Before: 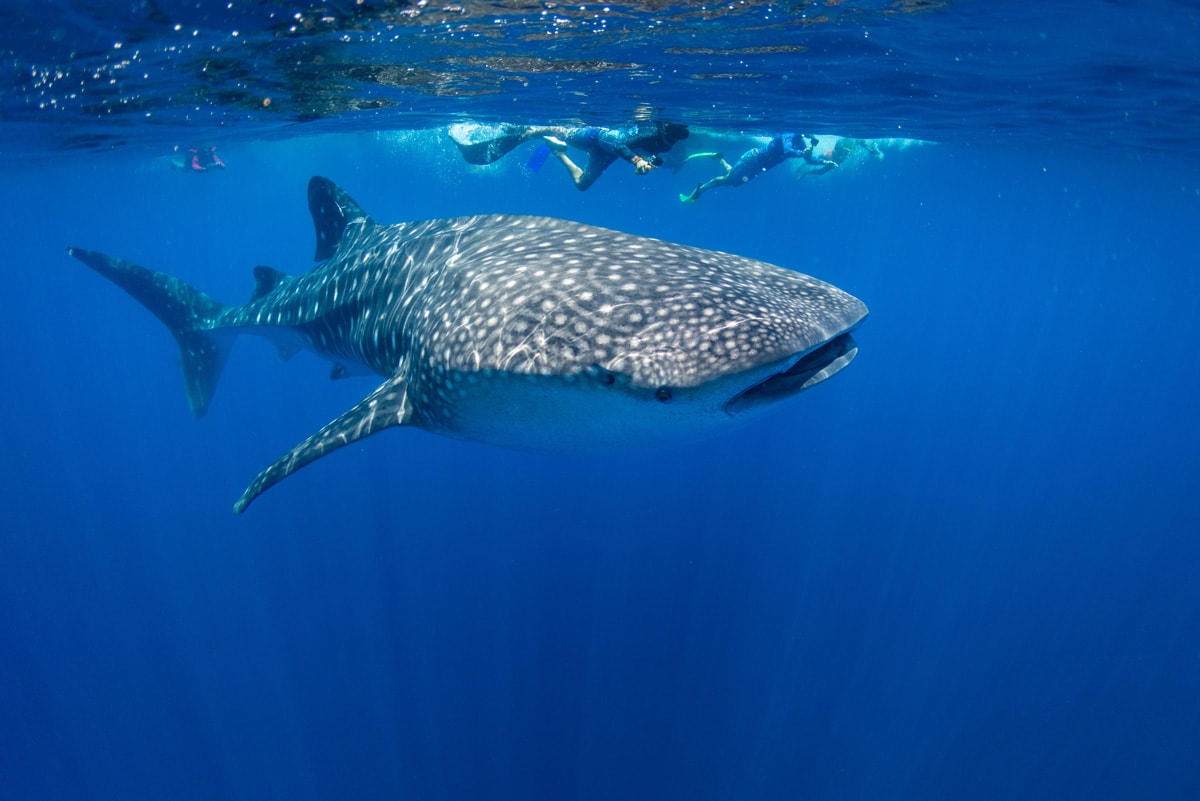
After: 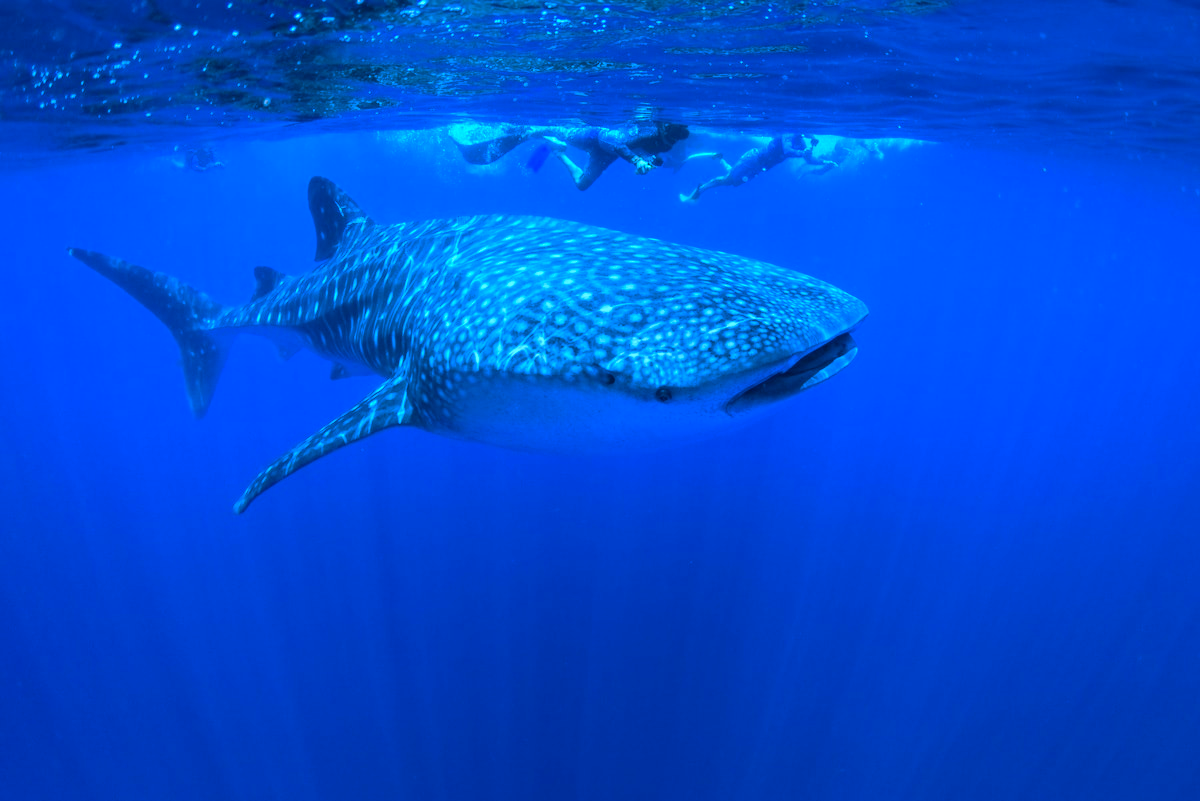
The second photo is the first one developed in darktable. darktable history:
color calibration: output R [1.063, -0.012, -0.003, 0], output B [-0.079, 0.047, 1, 0], illuminant custom, x 0.46, y 0.43, temperature 2642.66 K
color balance rgb: shadows lift › chroma 11.71%, shadows lift › hue 133.46°, power › chroma 2.15%, power › hue 166.83°, highlights gain › chroma 4%, highlights gain › hue 200.2°, perceptual saturation grading › global saturation 18.05%
